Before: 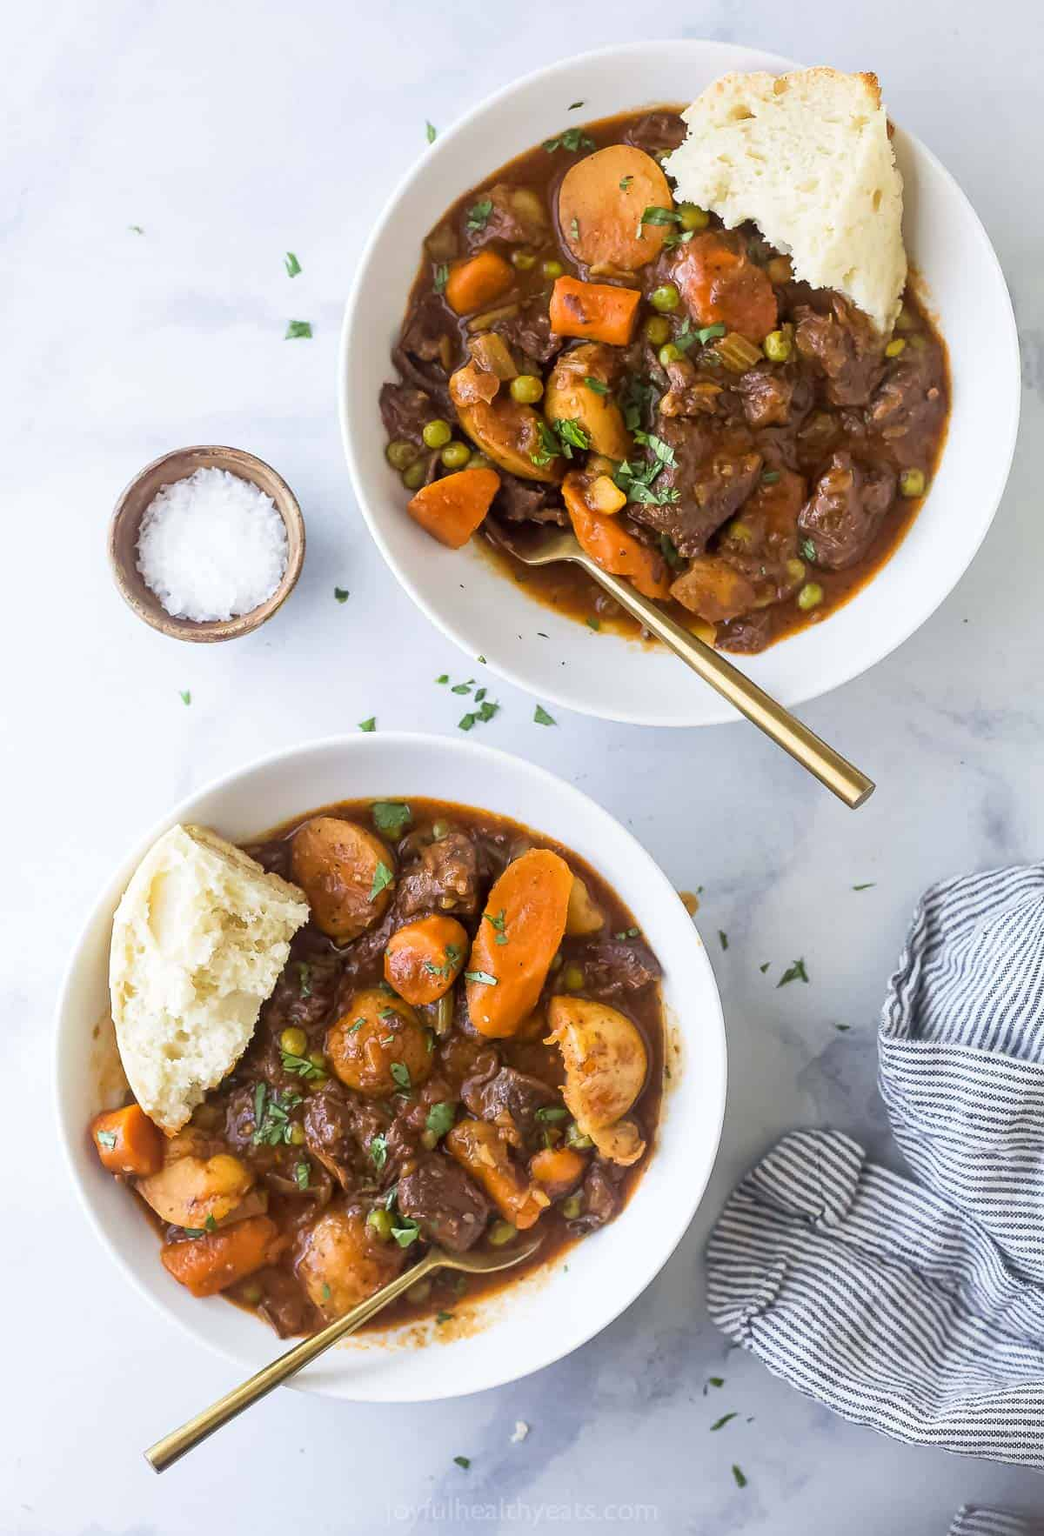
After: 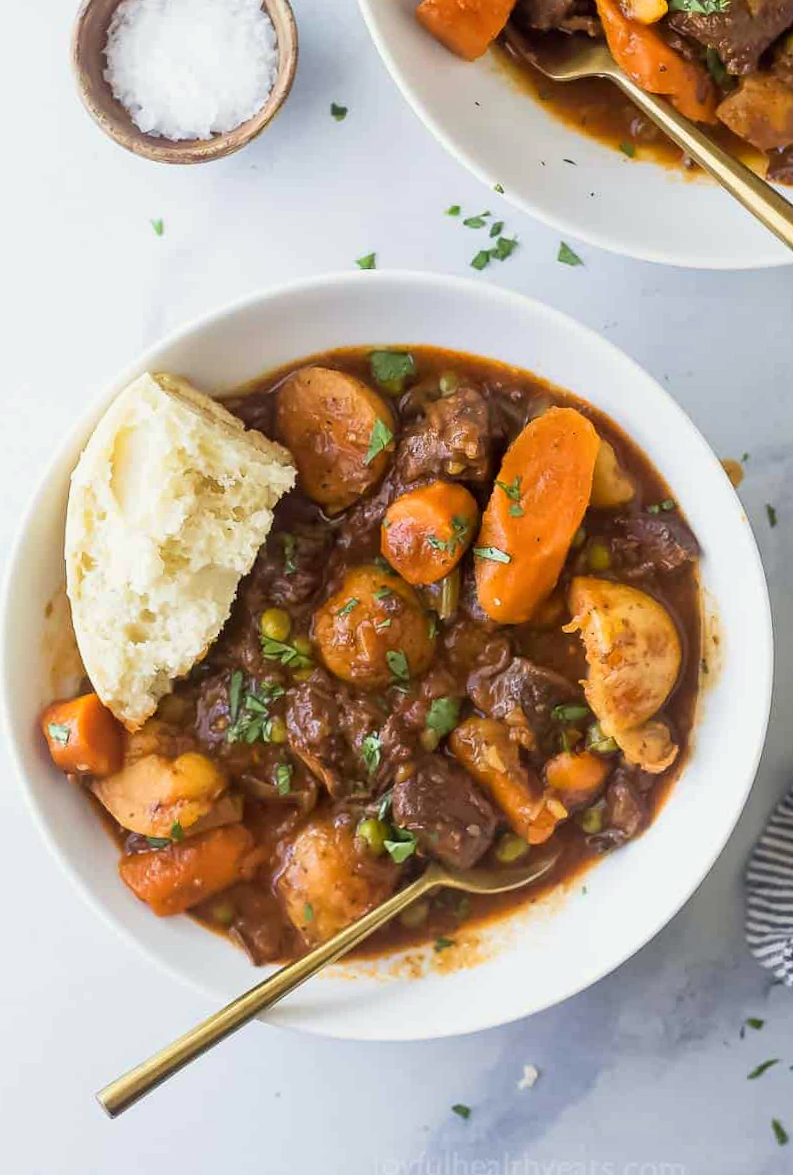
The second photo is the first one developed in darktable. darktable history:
tone equalizer: -8 EV 0.073 EV
color calibration: output R [0.999, 0.026, -0.11, 0], output G [-0.019, 1.037, -0.099, 0], output B [0.022, -0.023, 0.902, 0], illuminant same as pipeline (D50), adaptation XYZ, x 0.346, y 0.358, temperature 5014.92 K
crop and rotate: angle -0.912°, left 3.734%, top 31.861%, right 28.6%
